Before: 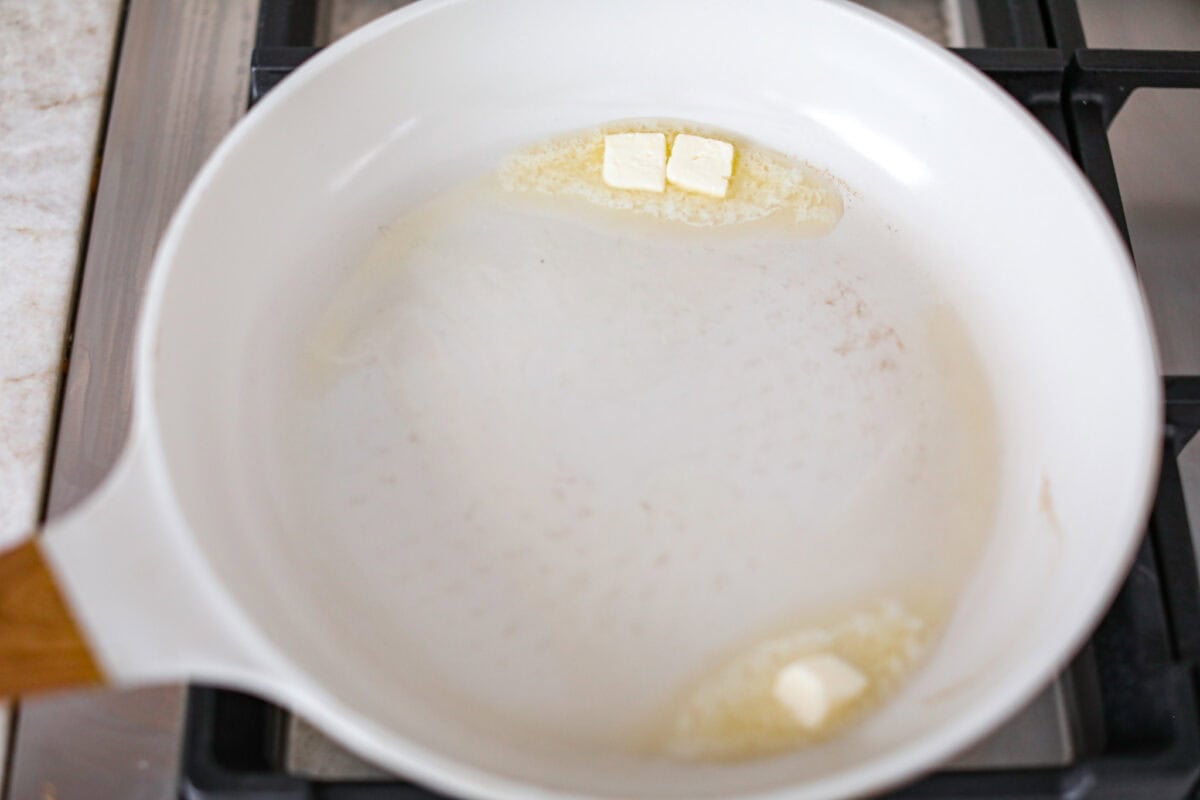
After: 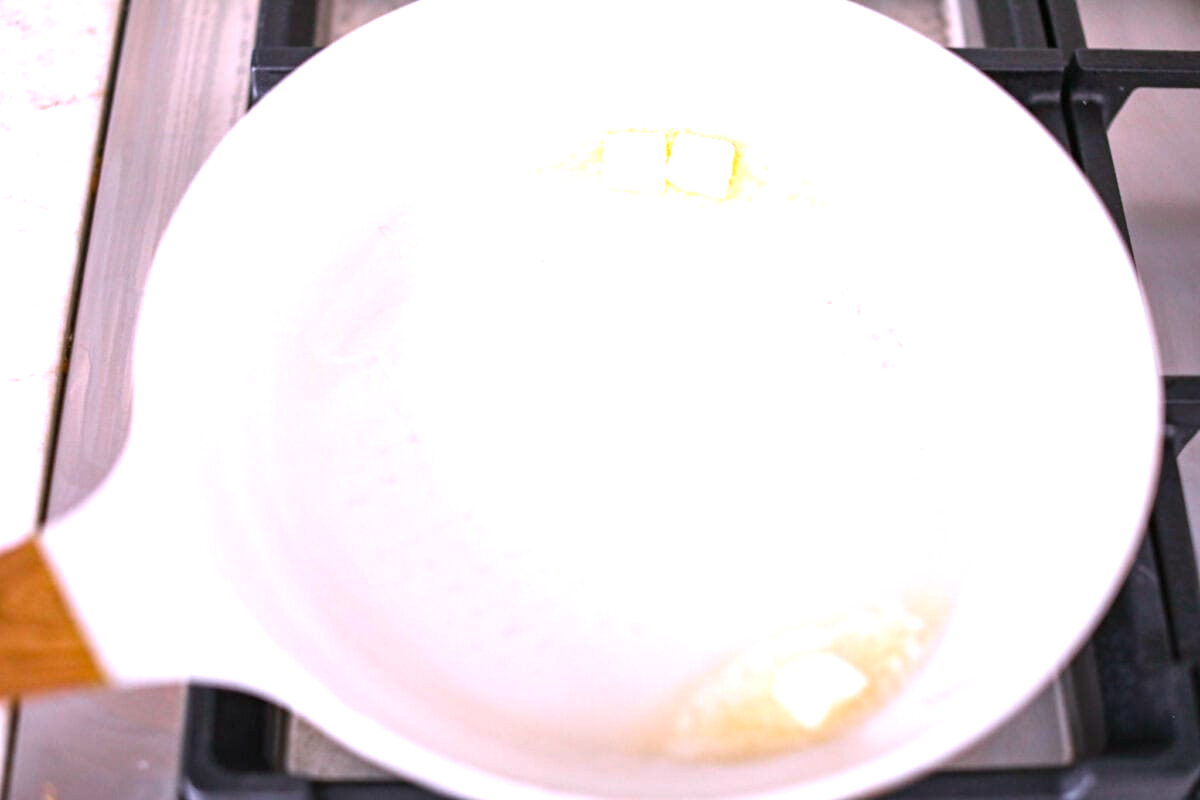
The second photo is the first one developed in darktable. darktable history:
white balance: red 1.066, blue 1.119
exposure: exposure 1 EV, compensate highlight preservation false
